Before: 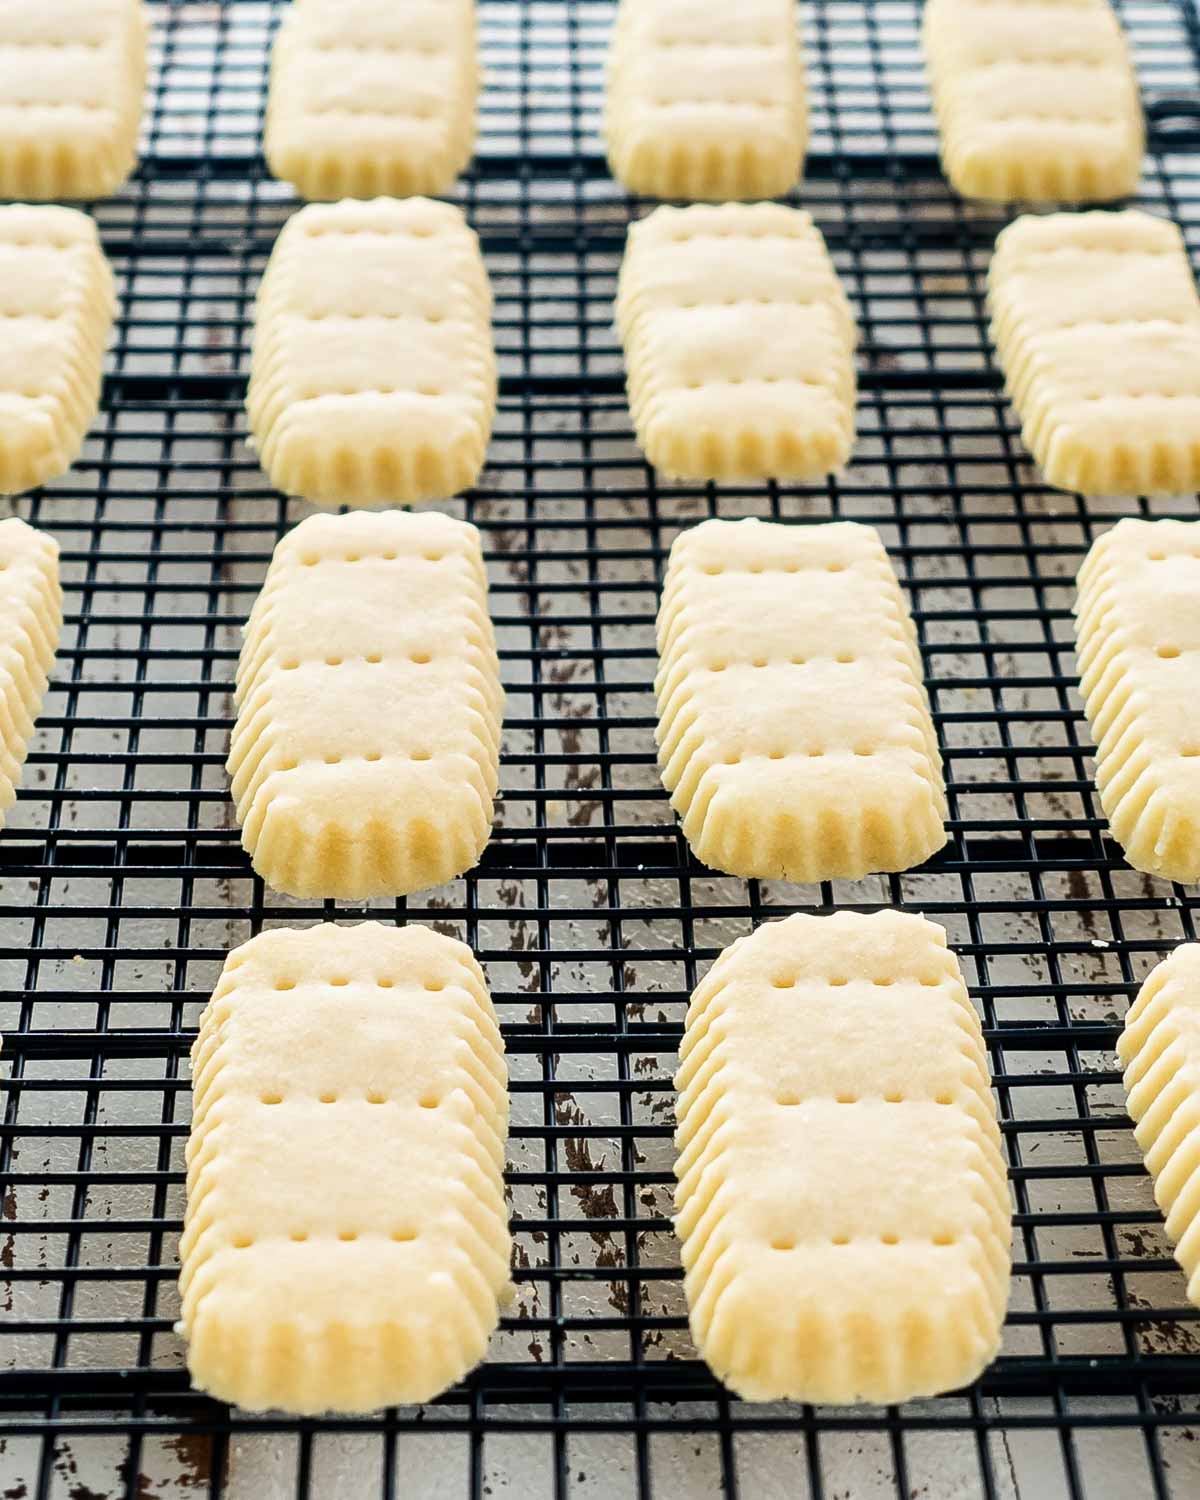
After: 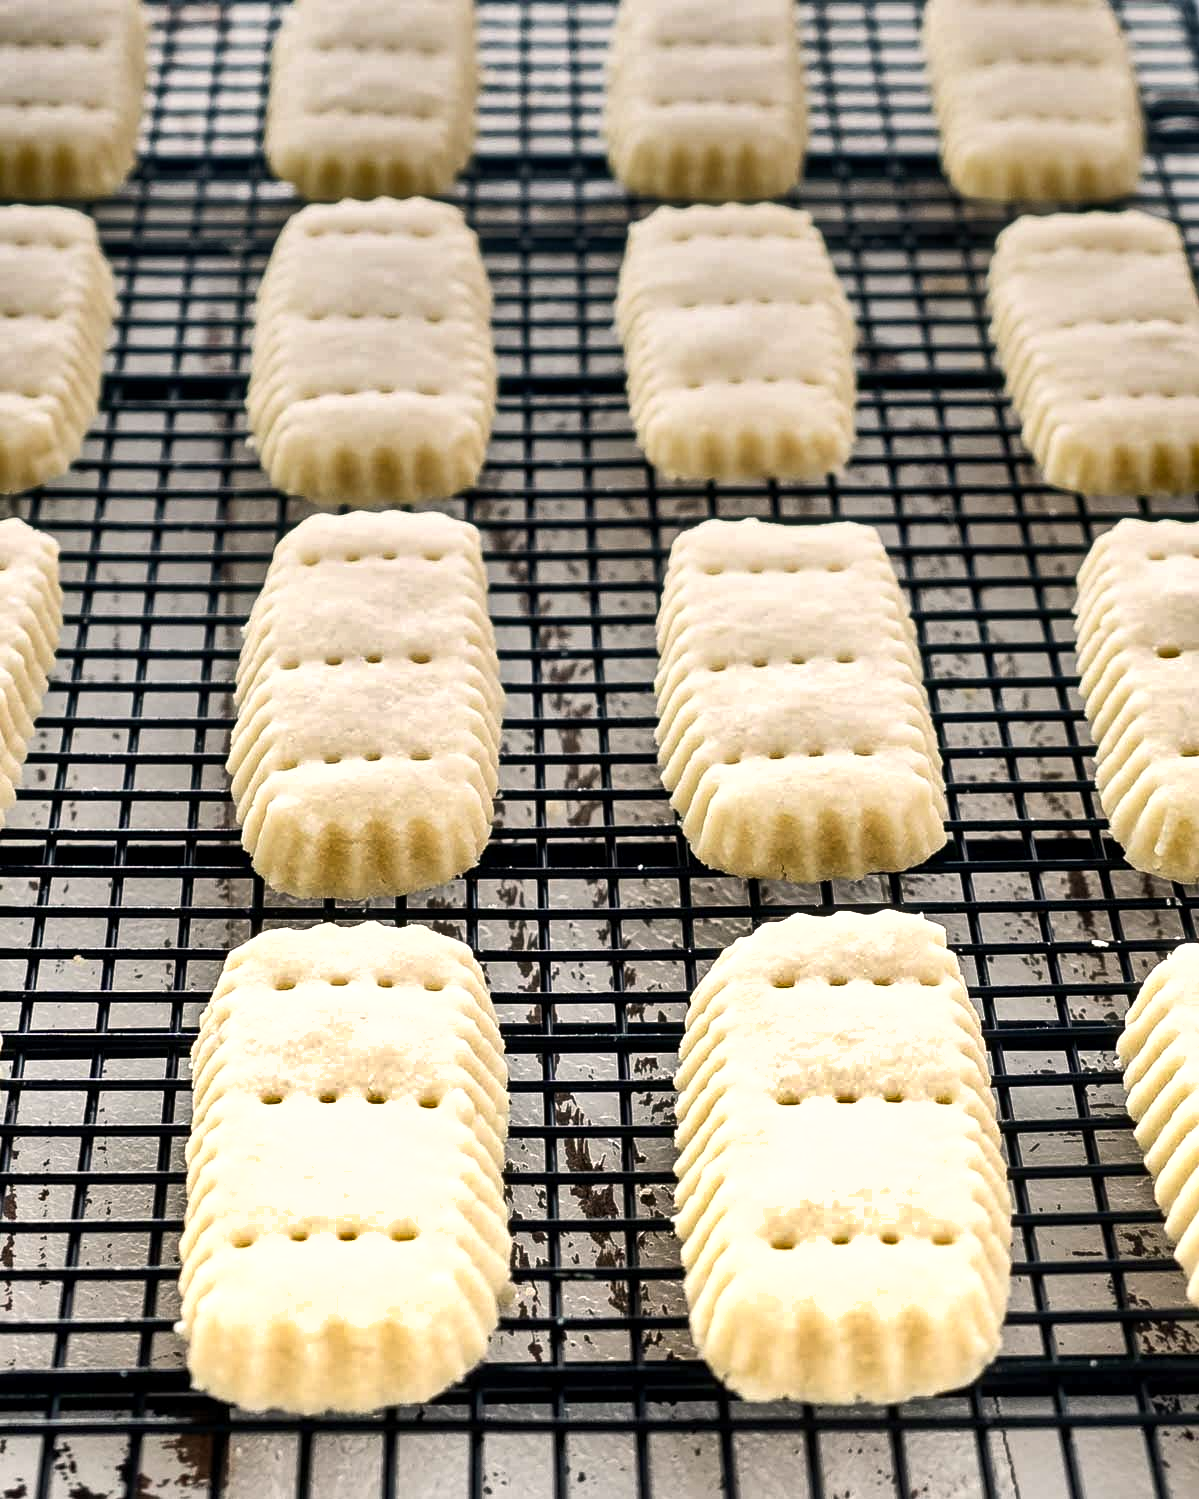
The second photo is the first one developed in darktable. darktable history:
graduated density: on, module defaults
color correction: highlights a* 5.59, highlights b* 5.24, saturation 0.68
exposure: black level correction 0.001, exposure 0.5 EV, compensate exposure bias true, compensate highlight preservation false
shadows and highlights: shadows 20.91, highlights -82.73, soften with gaussian
